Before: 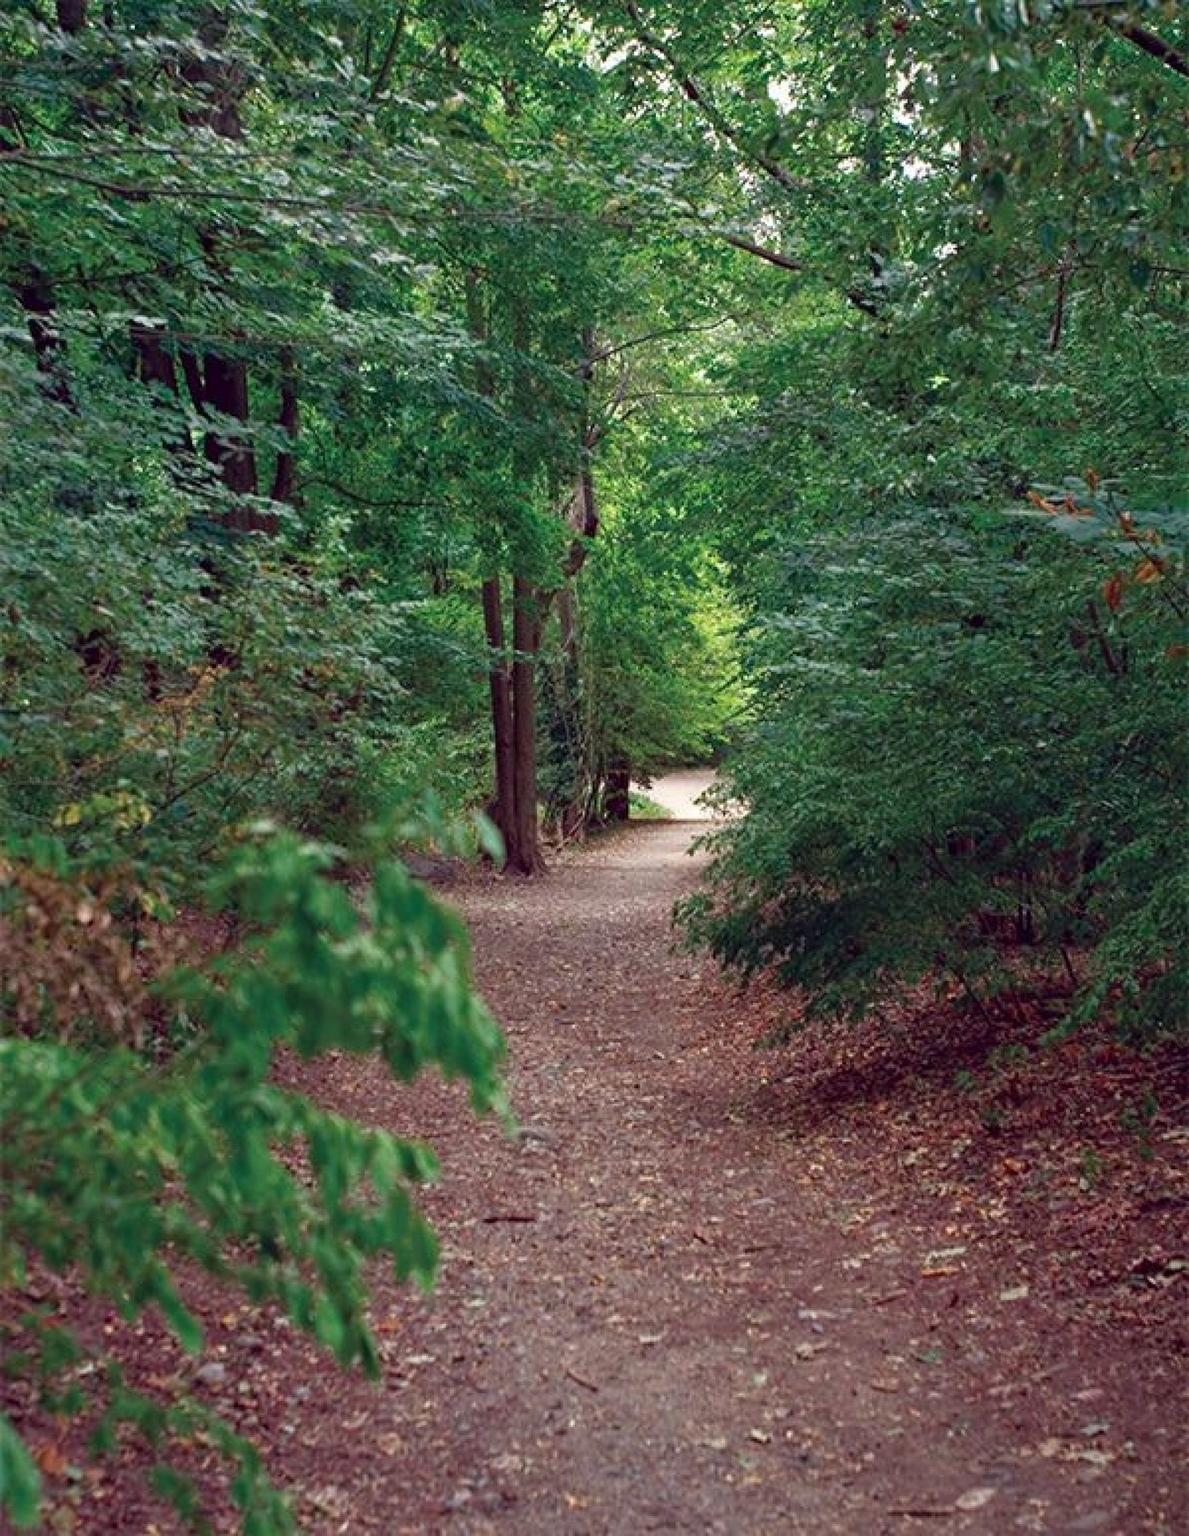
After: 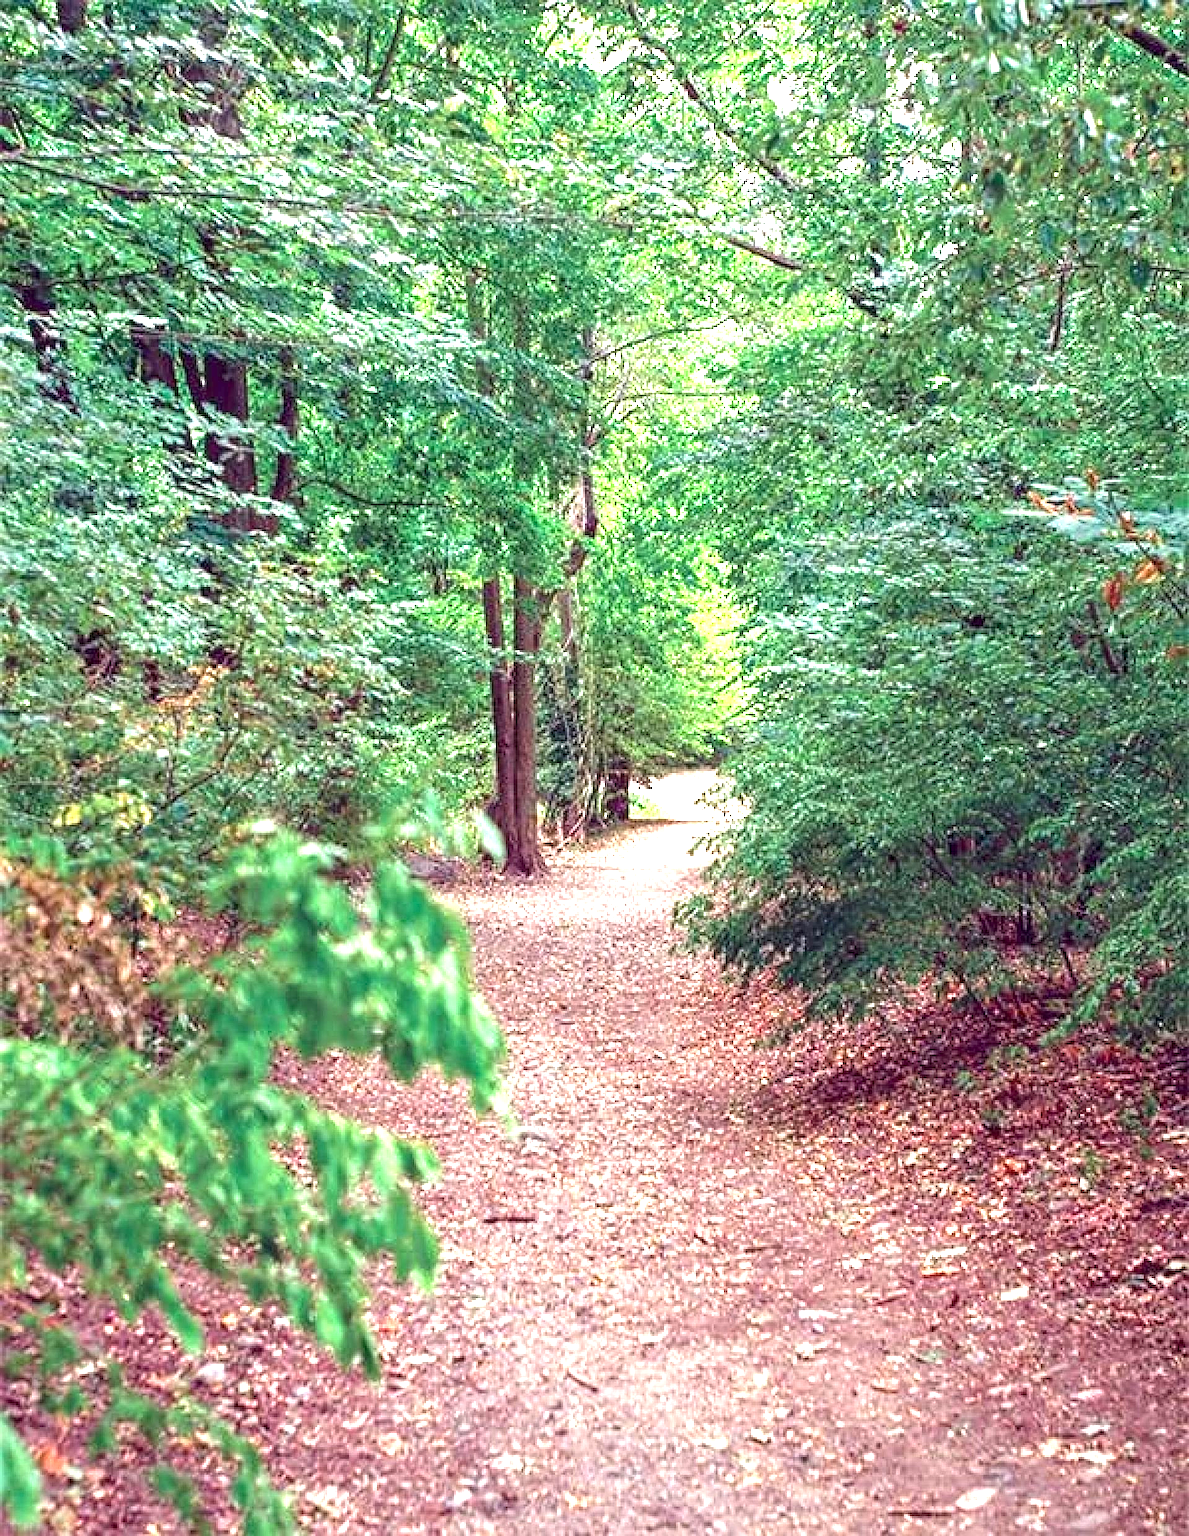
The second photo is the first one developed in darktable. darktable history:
sharpen: on, module defaults
local contrast: on, module defaults
exposure: exposure 2.032 EV, compensate highlight preservation false
